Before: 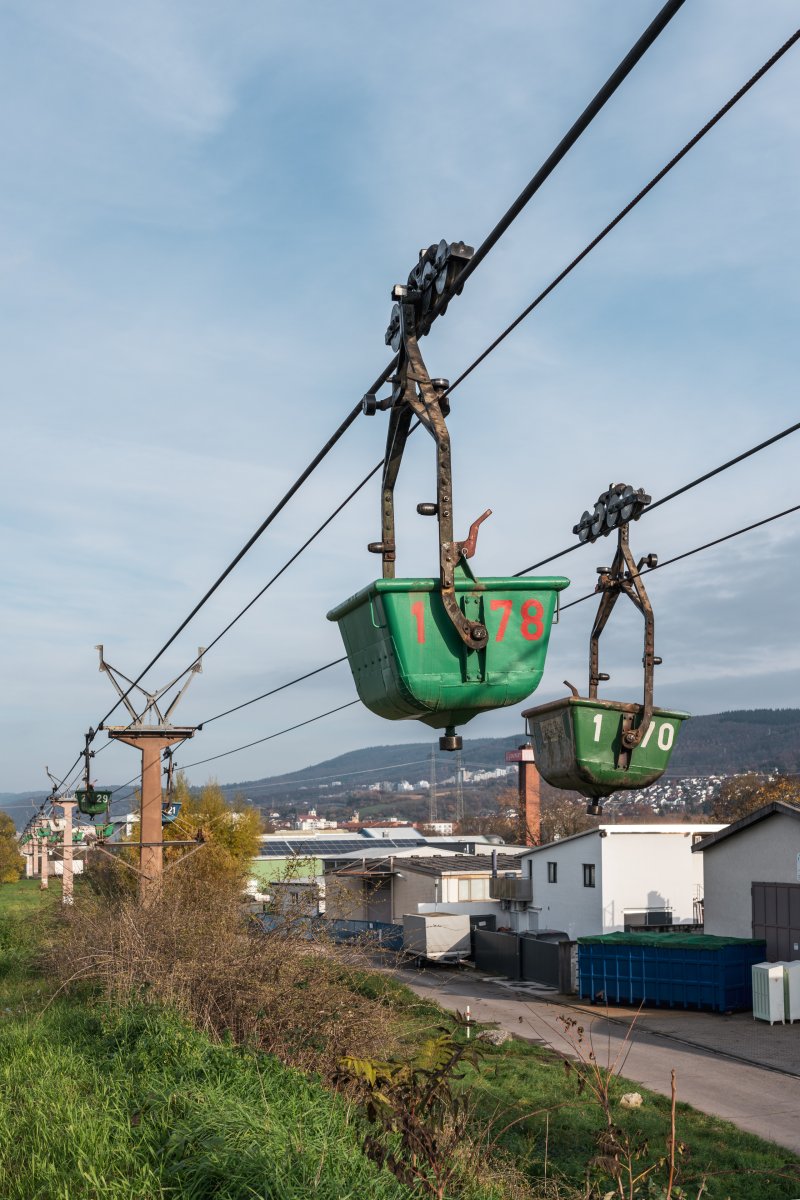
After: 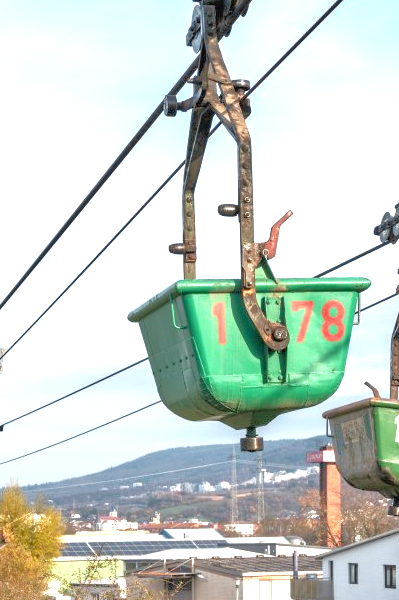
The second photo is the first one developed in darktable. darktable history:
exposure: black level correction 0, exposure 1.1 EV, compensate exposure bias true, compensate highlight preservation false
crop: left 25%, top 25%, right 25%, bottom 25%
tone equalizer: -7 EV 0.15 EV, -6 EV 0.6 EV, -5 EV 1.15 EV, -4 EV 1.33 EV, -3 EV 1.15 EV, -2 EV 0.6 EV, -1 EV 0.15 EV, mask exposure compensation -0.5 EV
